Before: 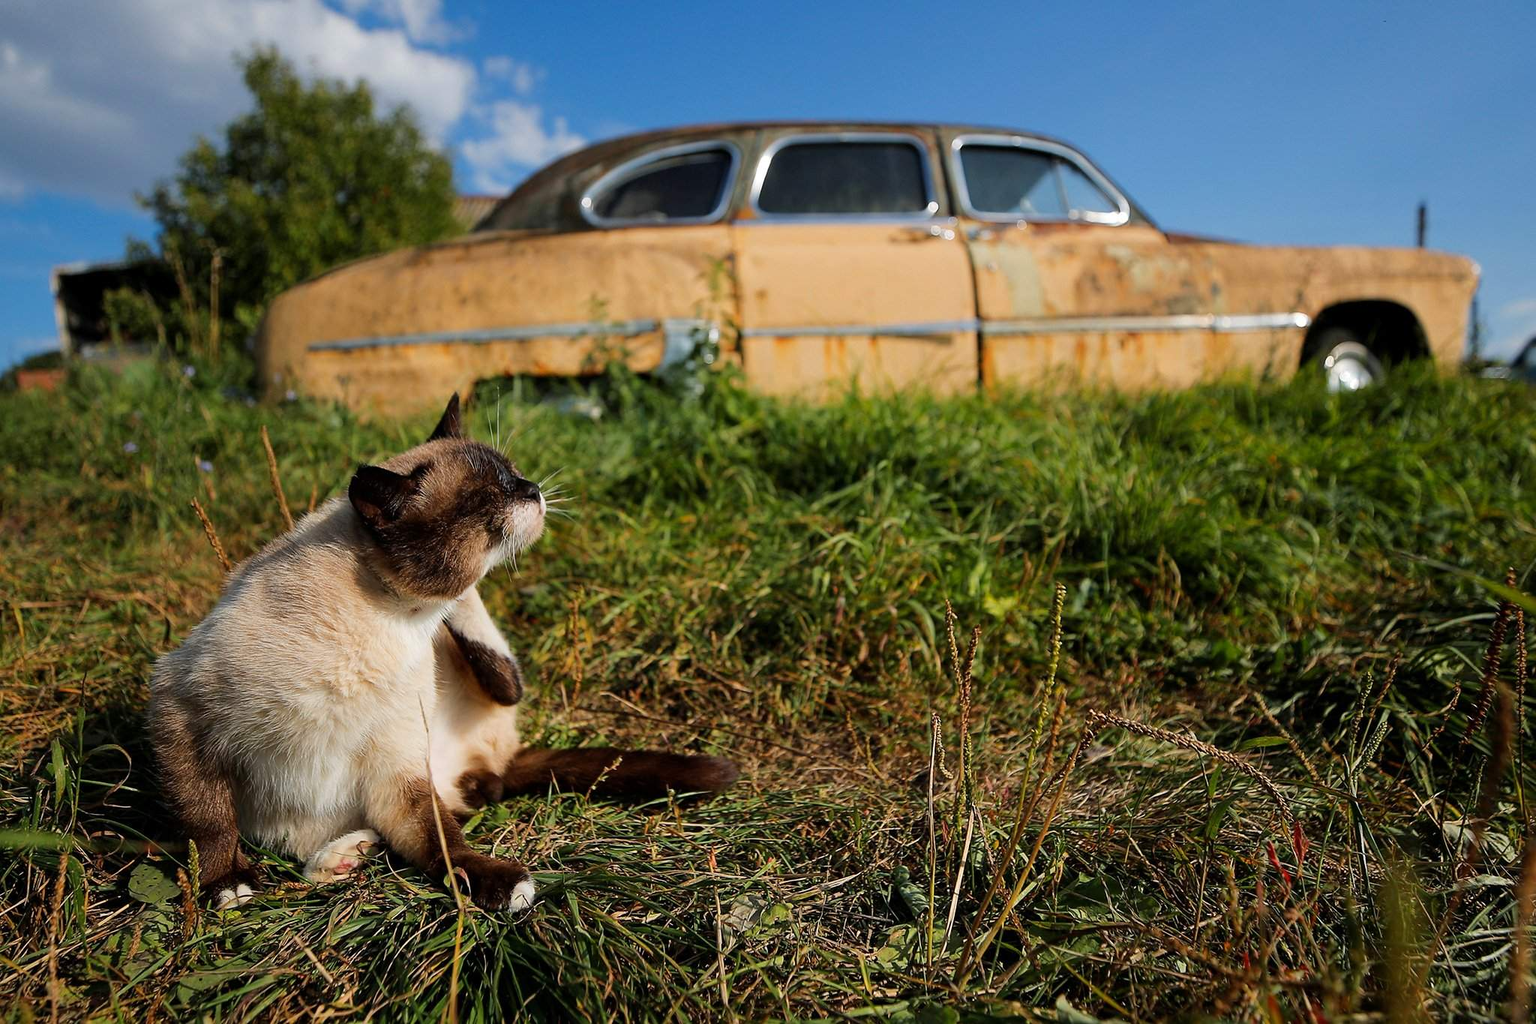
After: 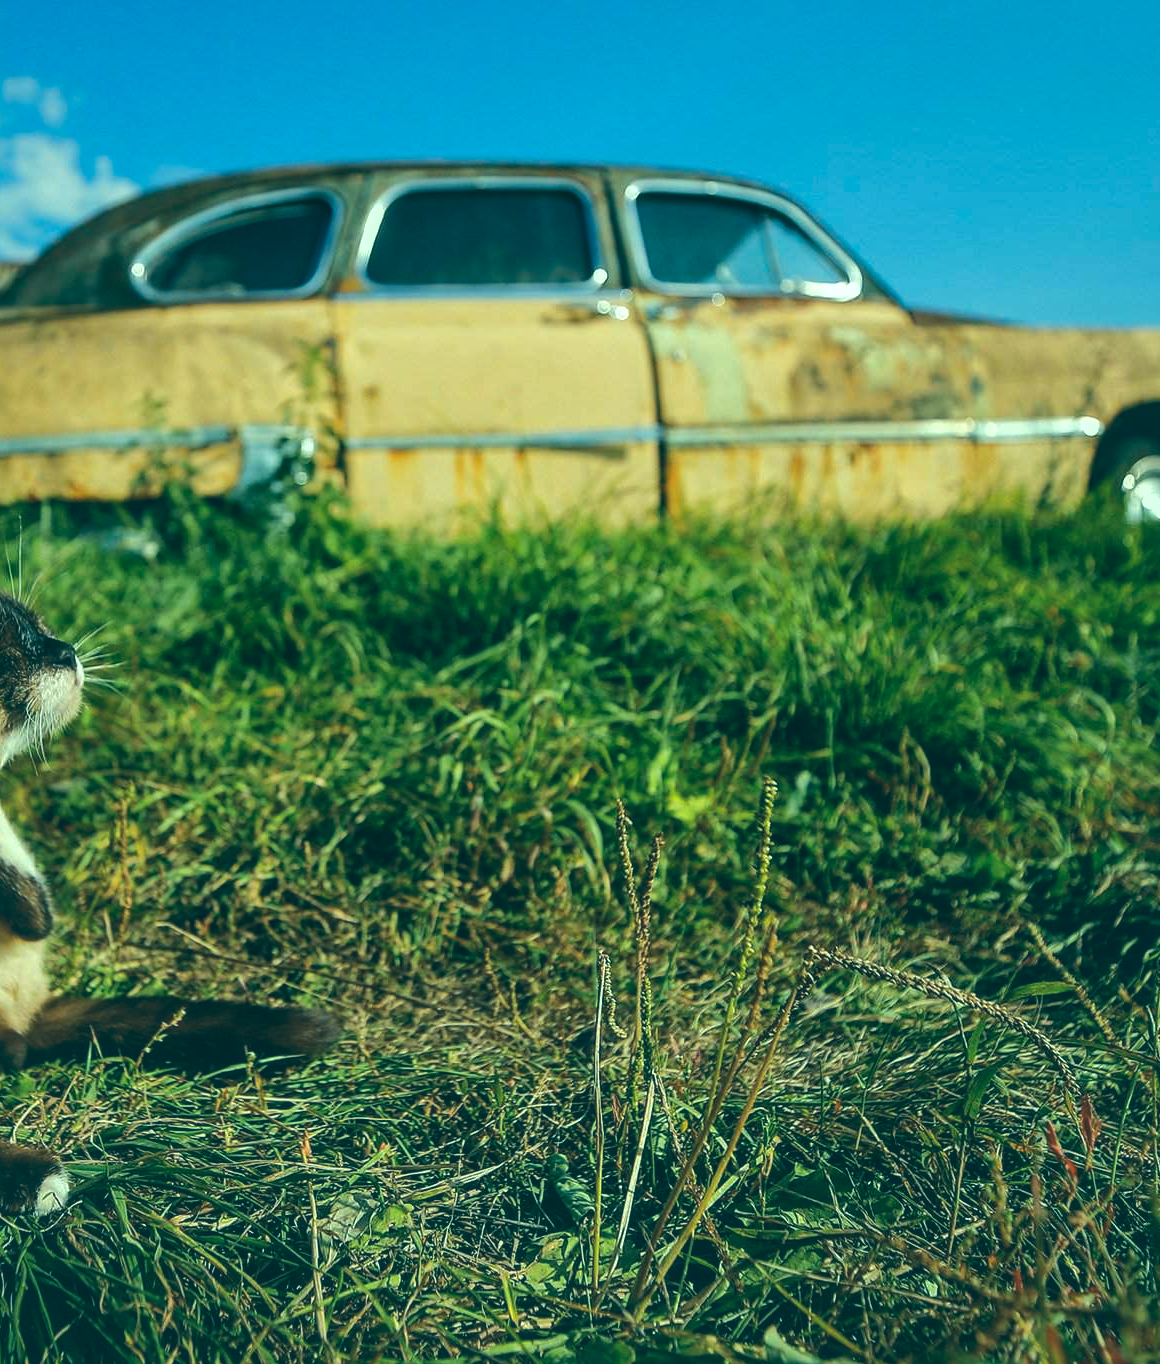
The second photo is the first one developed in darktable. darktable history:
color balance: lift [1.007, 1, 1, 1], gamma [1.097, 1, 1, 1]
color correction: highlights a* -20.08, highlights b* 9.8, shadows a* -20.4, shadows b* -10.76
shadows and highlights: on, module defaults
tone equalizer: -8 EV -0.417 EV, -7 EV -0.389 EV, -6 EV -0.333 EV, -5 EV -0.222 EV, -3 EV 0.222 EV, -2 EV 0.333 EV, -1 EV 0.389 EV, +0 EV 0.417 EV, edges refinement/feathering 500, mask exposure compensation -1.57 EV, preserve details no
crop: left 31.458%, top 0%, right 11.876%
local contrast: on, module defaults
